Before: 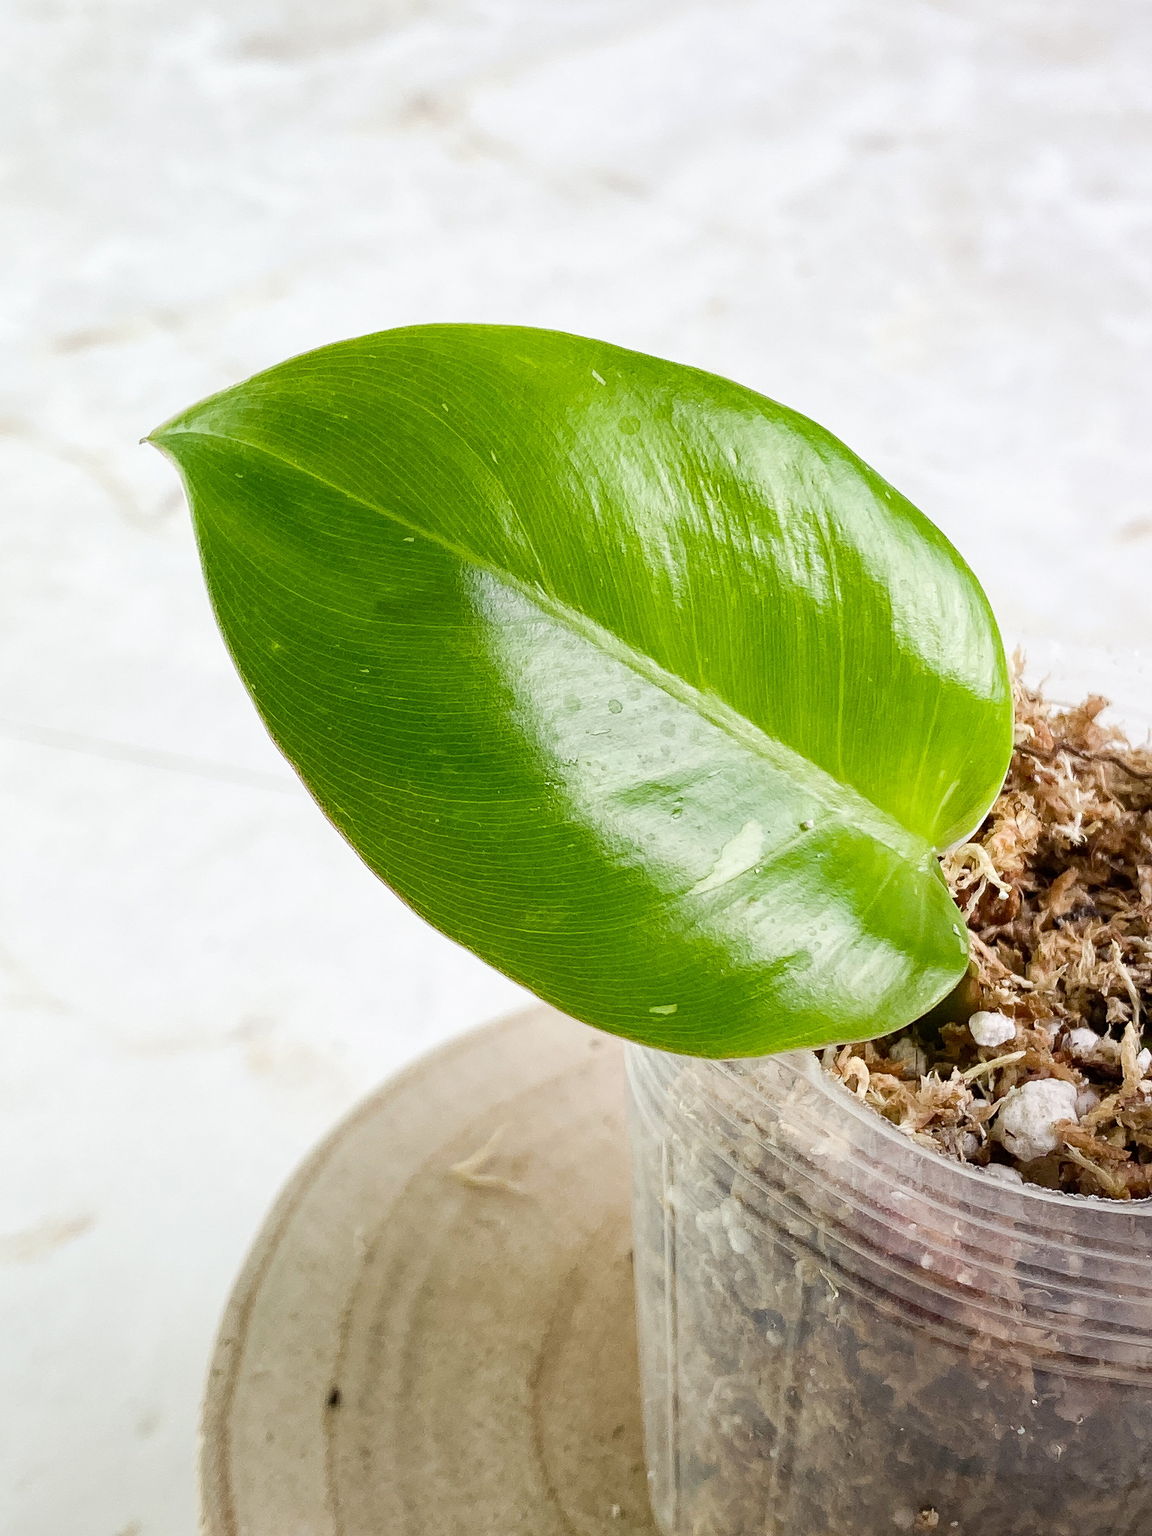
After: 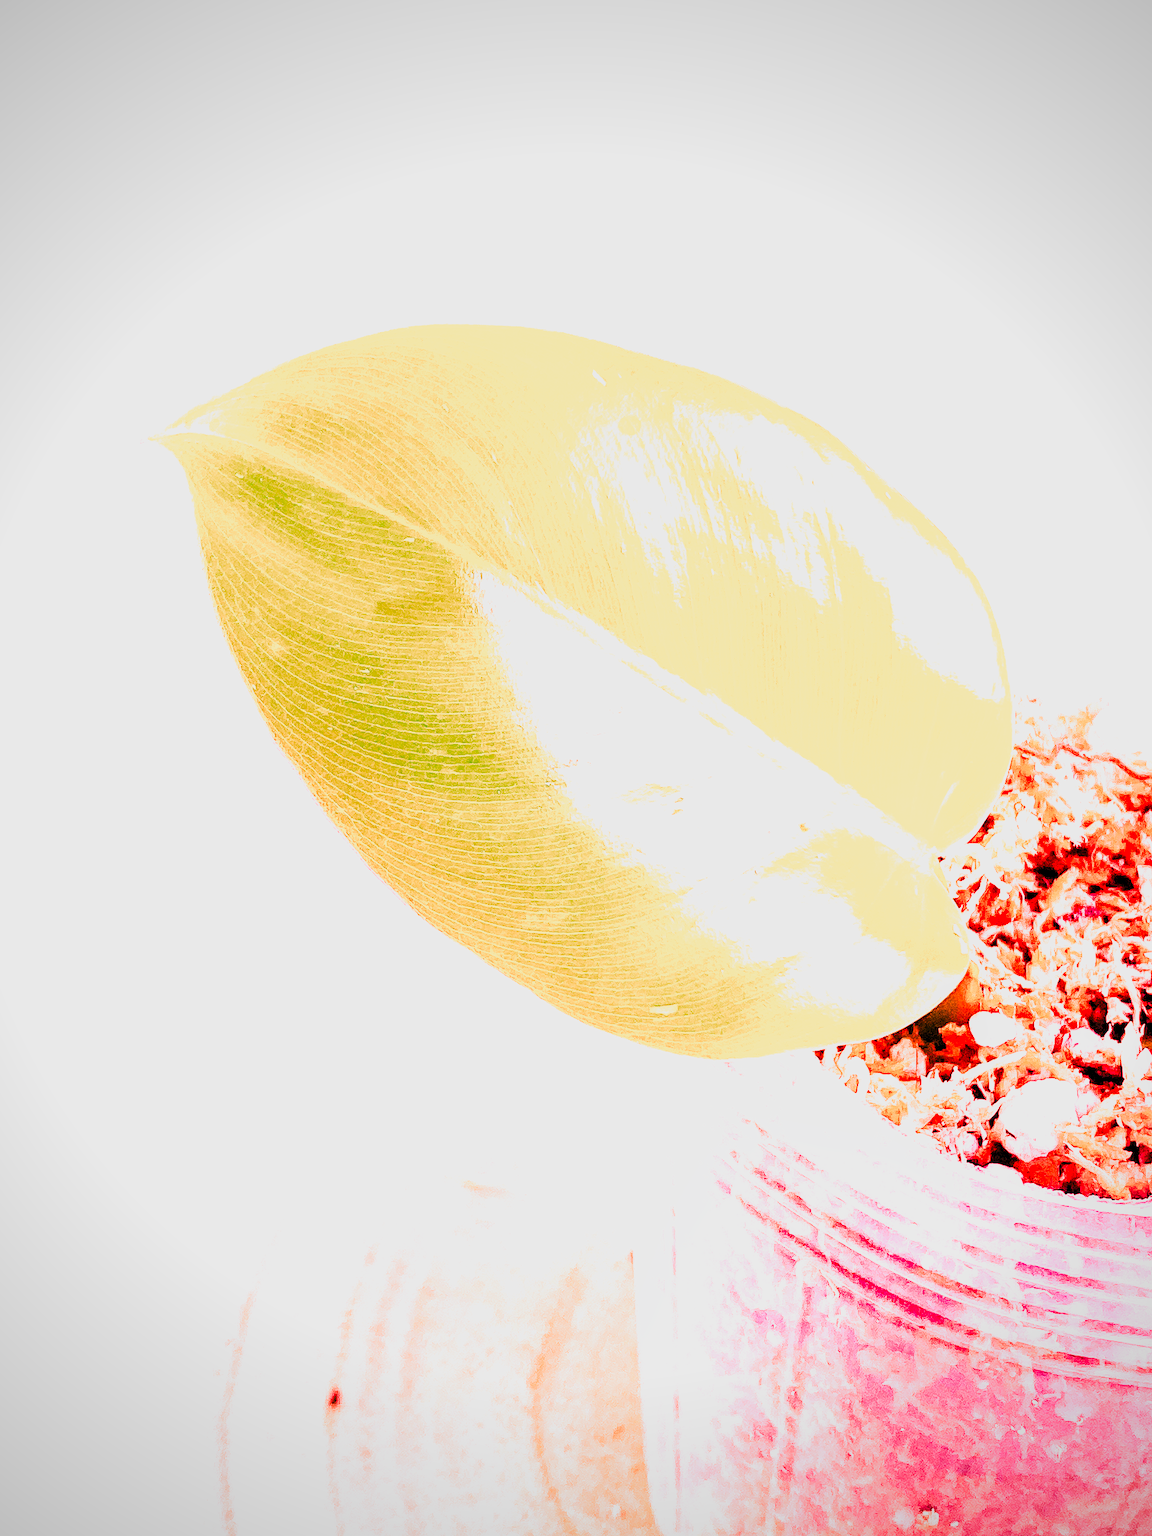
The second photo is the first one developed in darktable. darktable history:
white balance: red 2.229, blue 1.46
highlight reconstruction: on, module defaults
local contrast: highlights 100%, shadows 100%, detail 120%, midtone range 0.2
contrast brightness saturation: contrast 0.2, brightness 0.16, saturation 0.22
color balance rgb: perceptual saturation grading › global saturation 25%, perceptual brilliance grading › mid-tones 10%, perceptual brilliance grading › shadows 15%, global vibrance 20%
filmic: grey point source 18, black point source -8.65, white point source 2.45, grey point target 18, white point target 100, output power 2.2, latitude stops 2, contrast 1.5, saturation 100, global saturation 100
filmic rgb: black relative exposure -7.65 EV, white relative exposure 4.56 EV, hardness 3.61
haze removal: strength 0.29, distance 0.25, compatibility mode true, adaptive false
tone equalizer: on, module defaults
vibrance: on, module defaults
vignetting: fall-off radius 60.92%
exposure: black level correction 0, exposure 1.75 EV, compensate exposure bias true, compensate highlight preservation false
